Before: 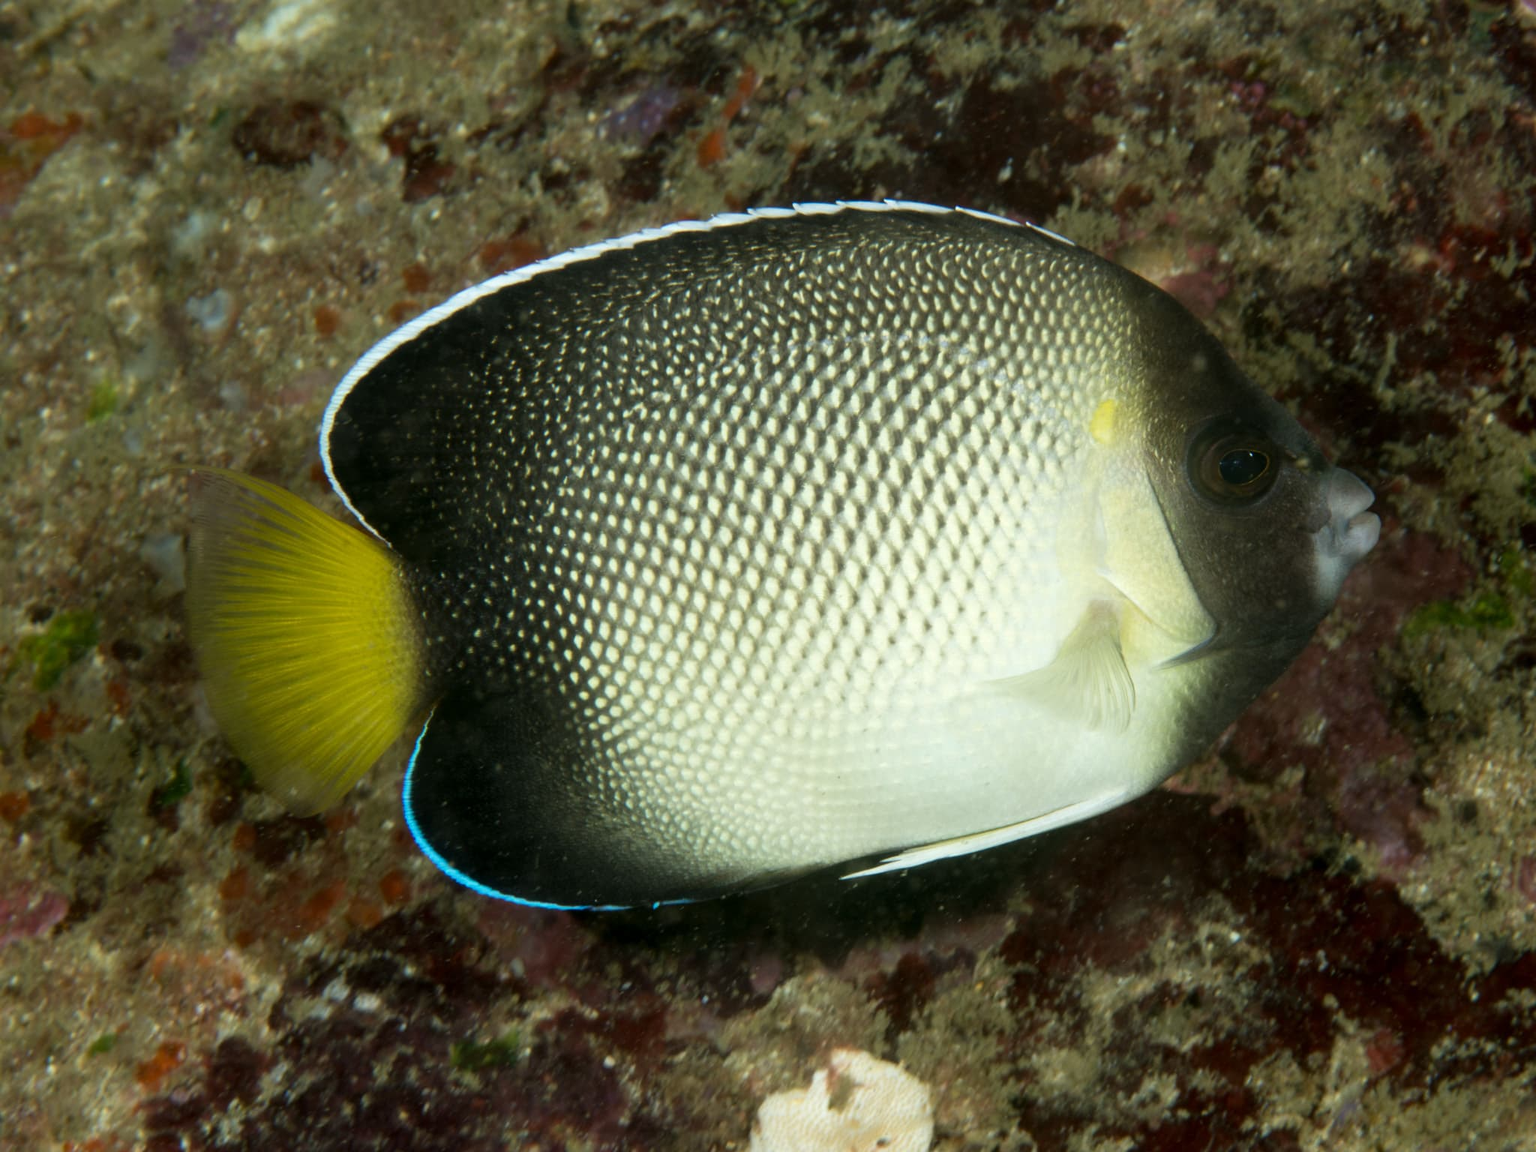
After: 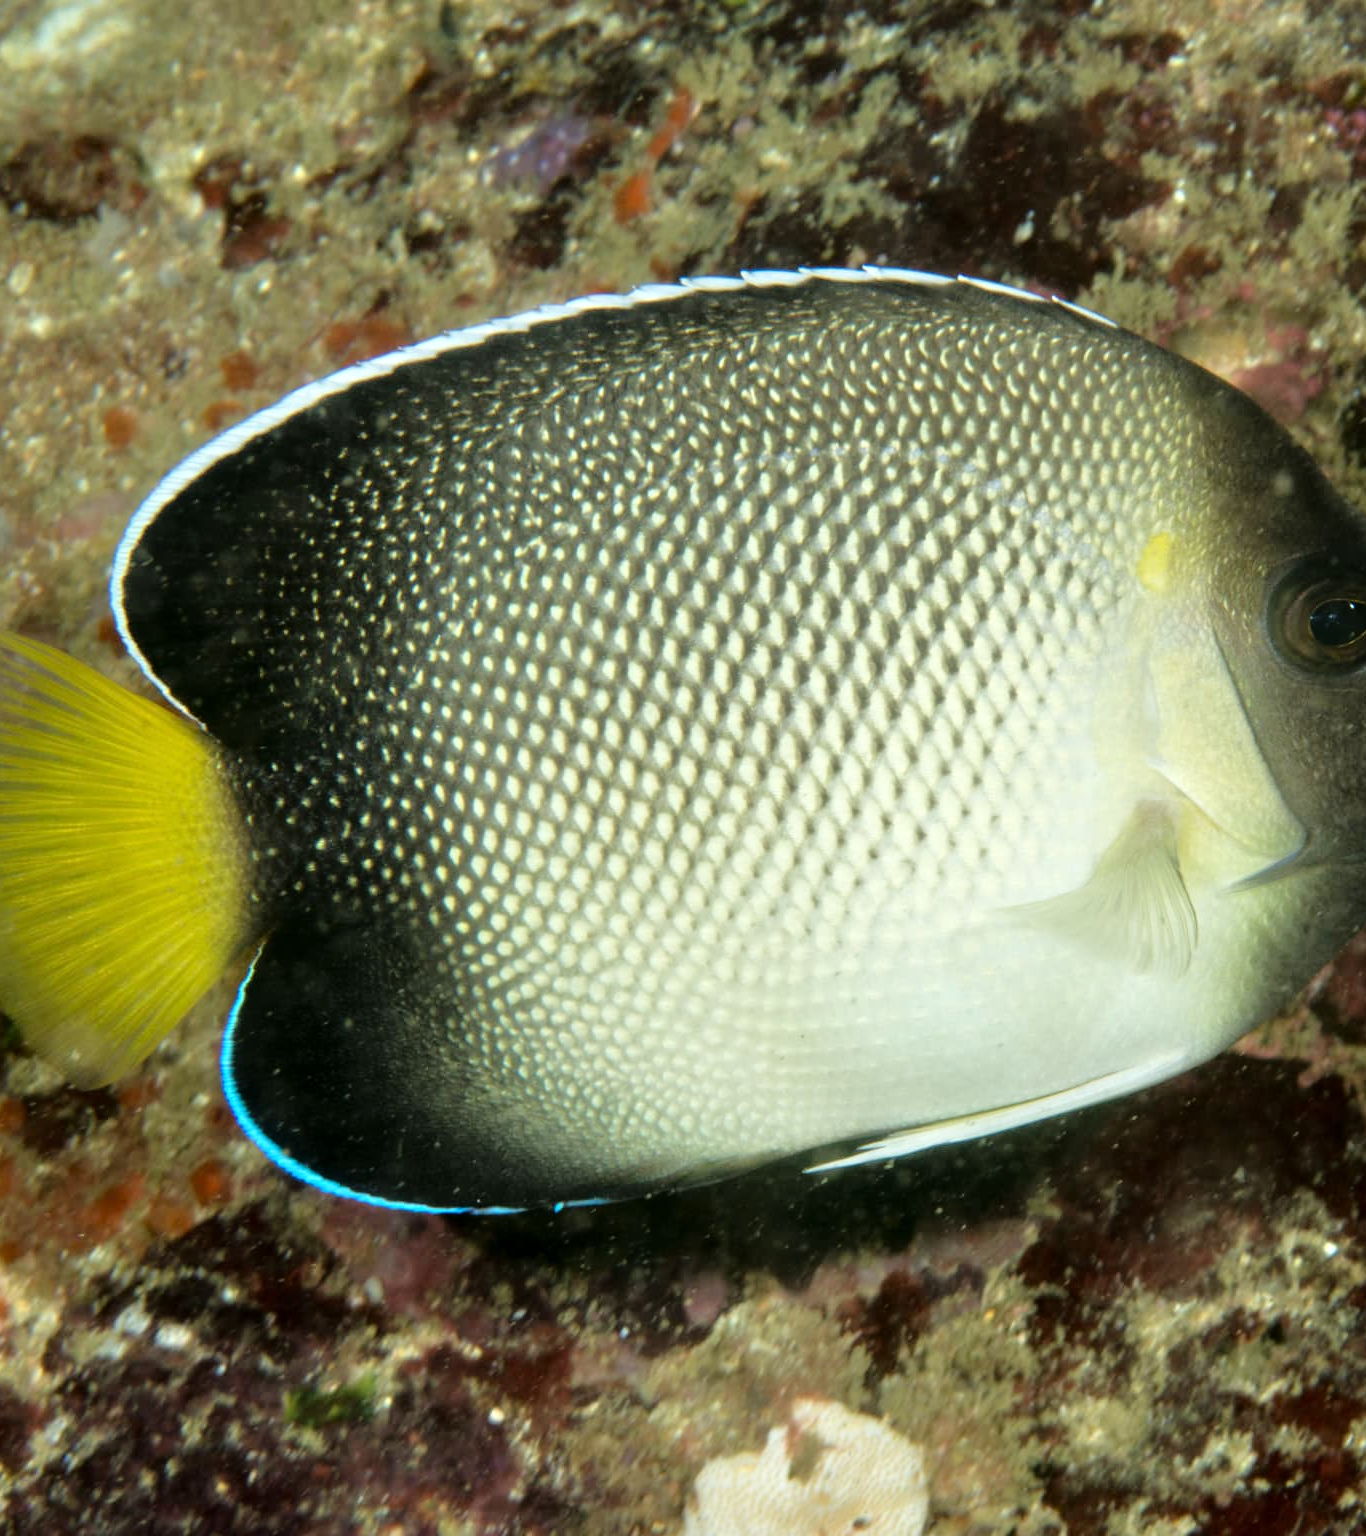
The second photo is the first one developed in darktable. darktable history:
crop and rotate: left 15.446%, right 17.836%
tone equalizer: -7 EV 0.15 EV, -6 EV 0.6 EV, -5 EV 1.15 EV, -4 EV 1.33 EV, -3 EV 1.15 EV, -2 EV 0.6 EV, -1 EV 0.15 EV, mask exposure compensation -0.5 EV
